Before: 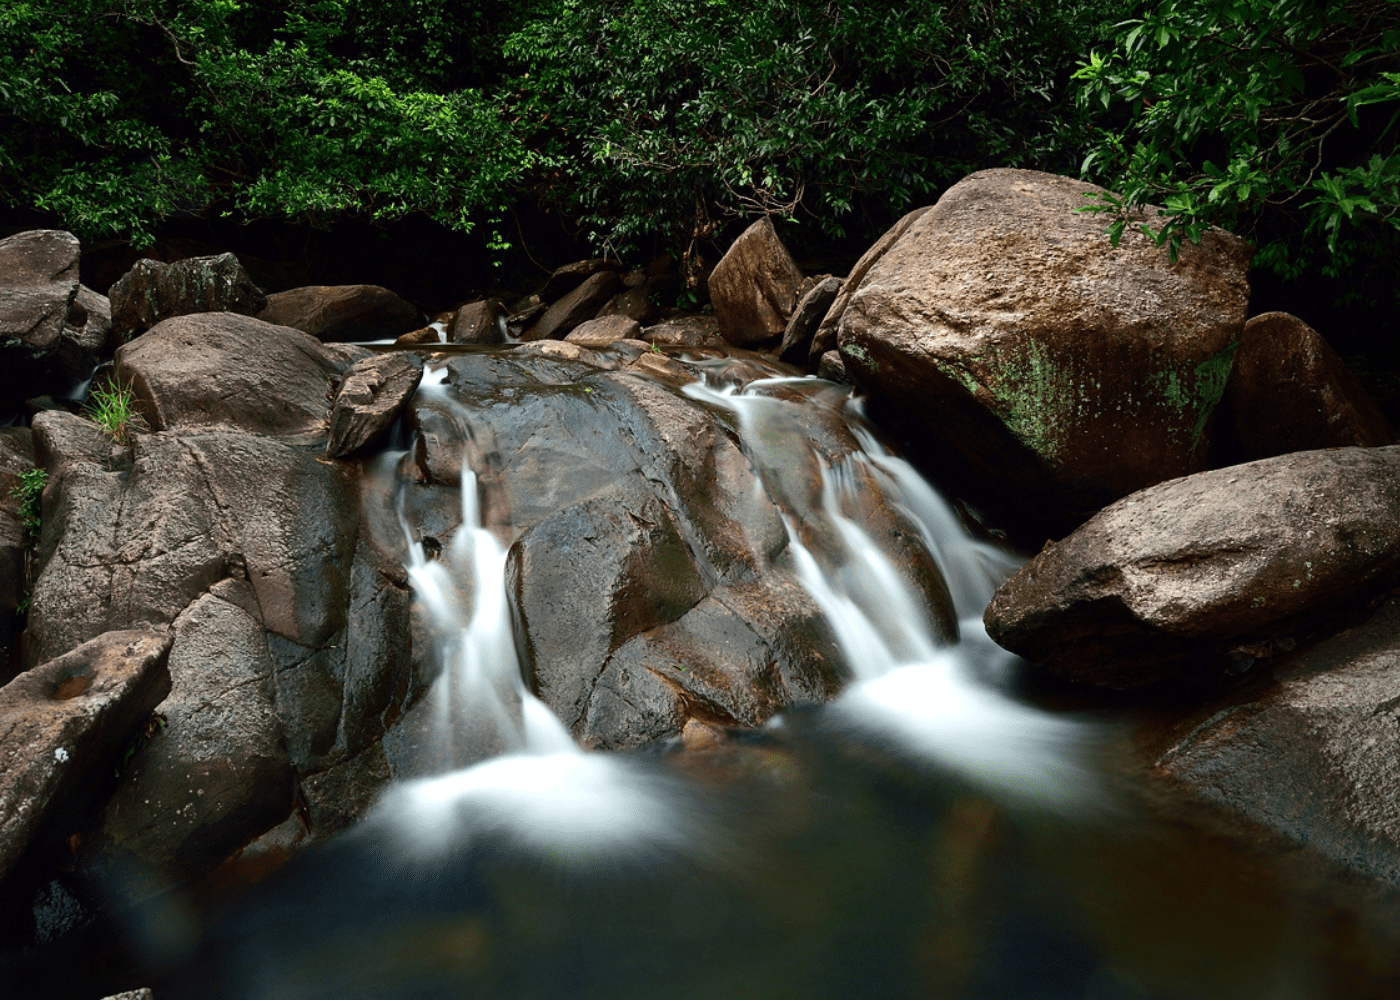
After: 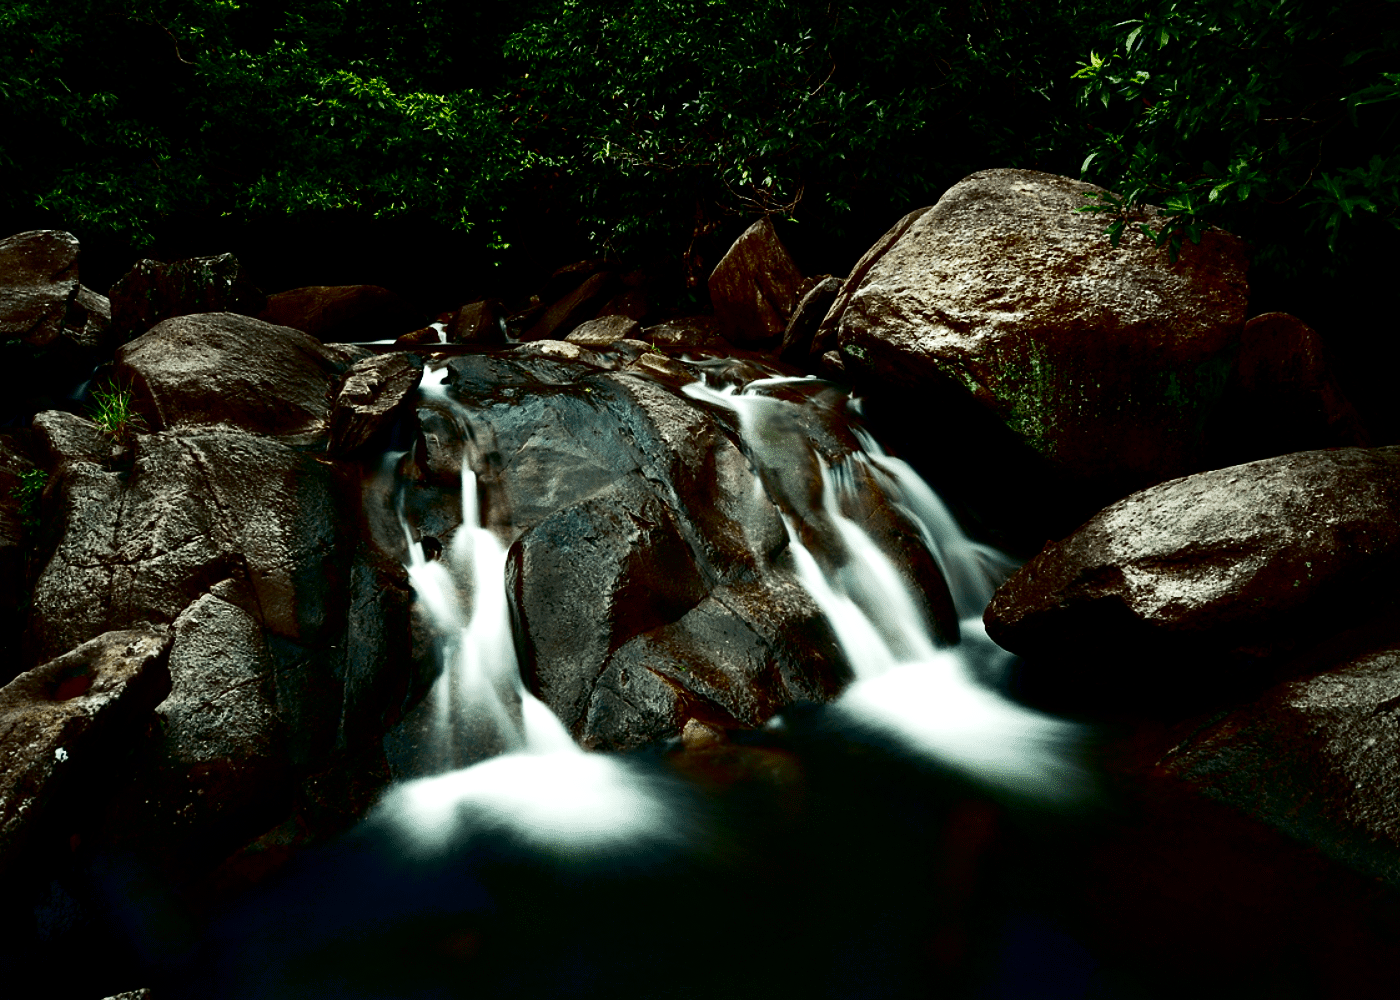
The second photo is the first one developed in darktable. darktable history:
color balance rgb: highlights gain › luminance 15.639%, highlights gain › chroma 6.905%, highlights gain › hue 123.67°, perceptual saturation grading › global saturation 19.854%, global vibrance 7.756%
color zones: curves: ch1 [(0.238, 0.163) (0.476, 0.2) (0.733, 0.322) (0.848, 0.134)]
exposure: black level correction 0.005, exposure 0.015 EV, compensate highlight preservation false
base curve: curves: ch0 [(0, 0) (0.028, 0.03) (0.121, 0.232) (0.46, 0.748) (0.859, 0.968) (1, 1)], preserve colors none
contrast brightness saturation: brightness -0.999, saturation 0.999
